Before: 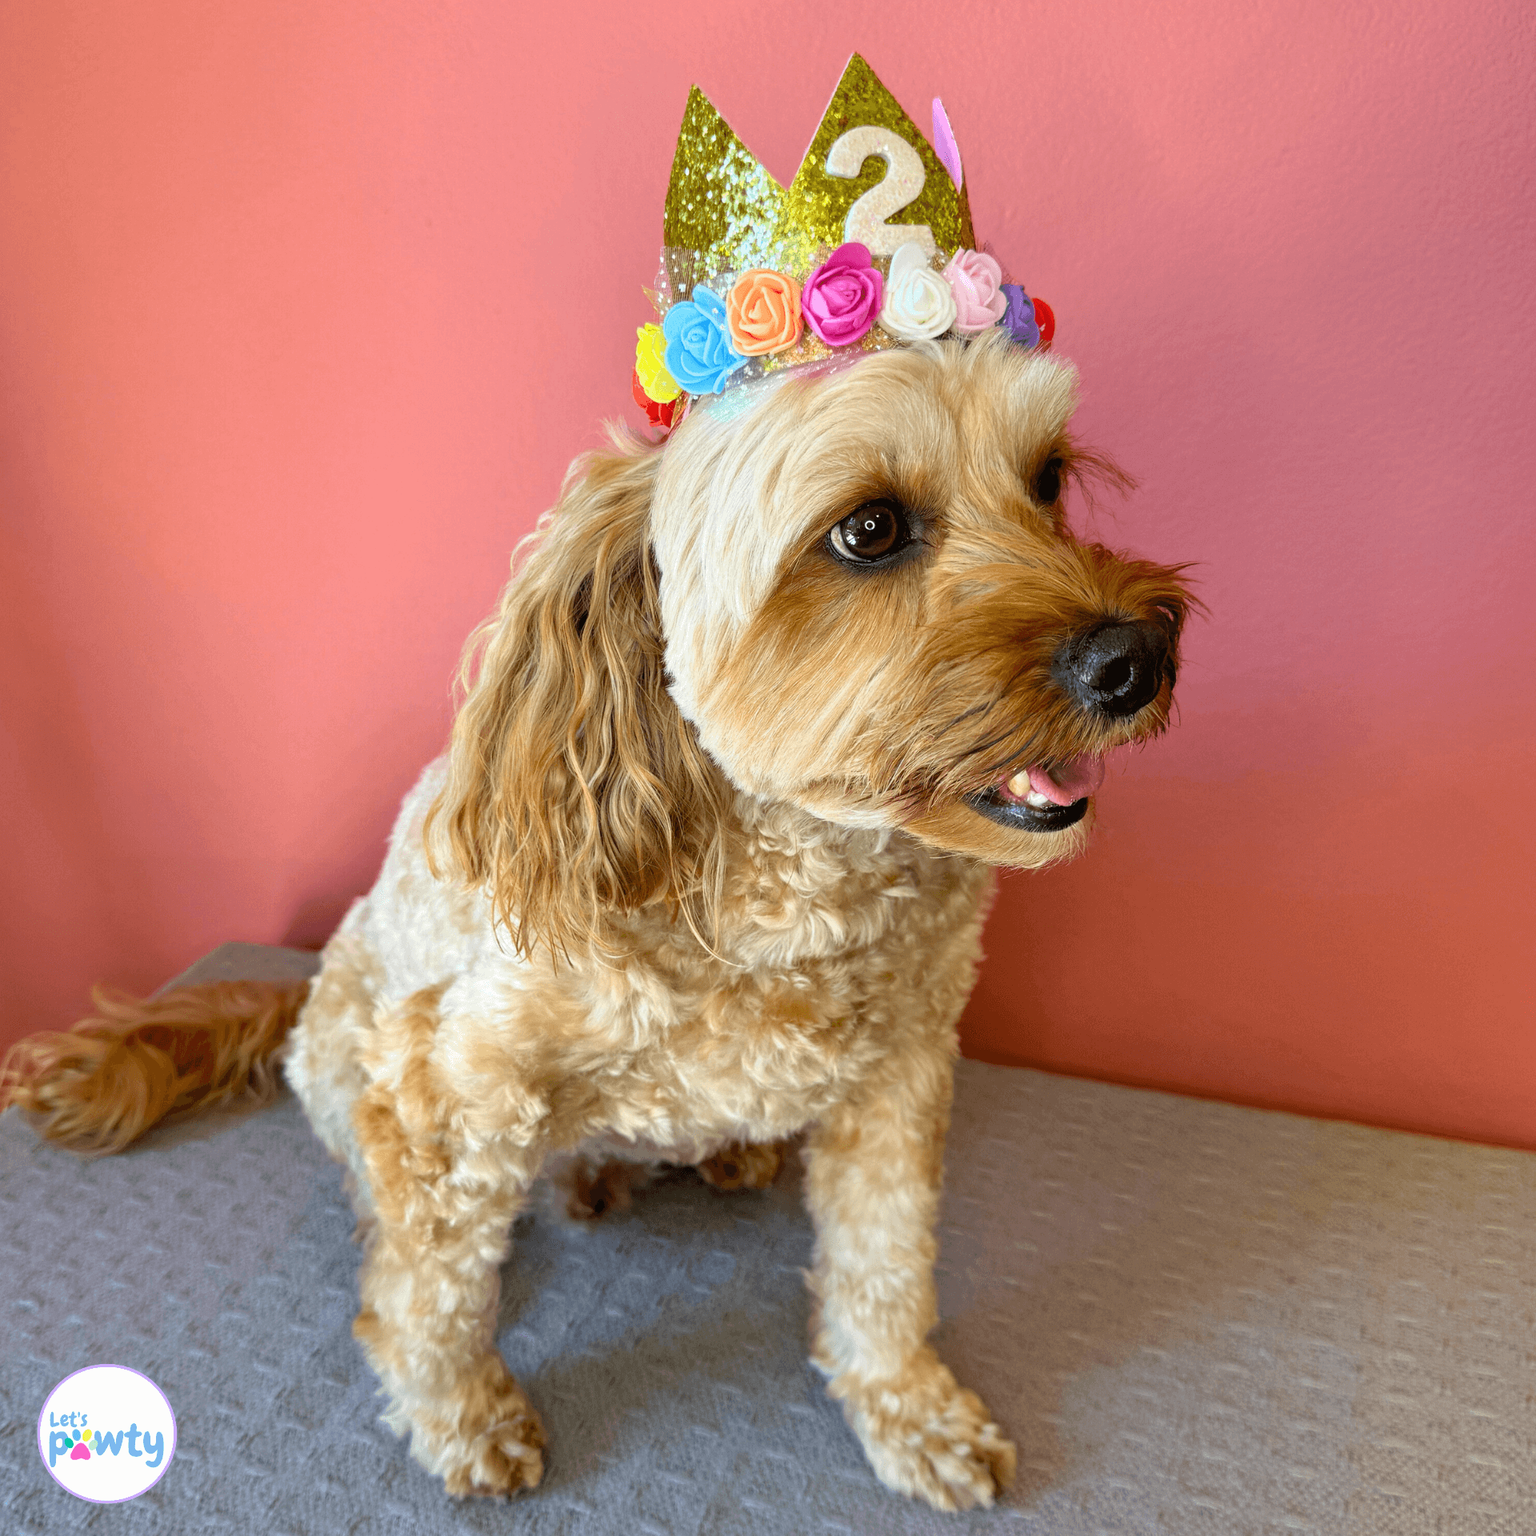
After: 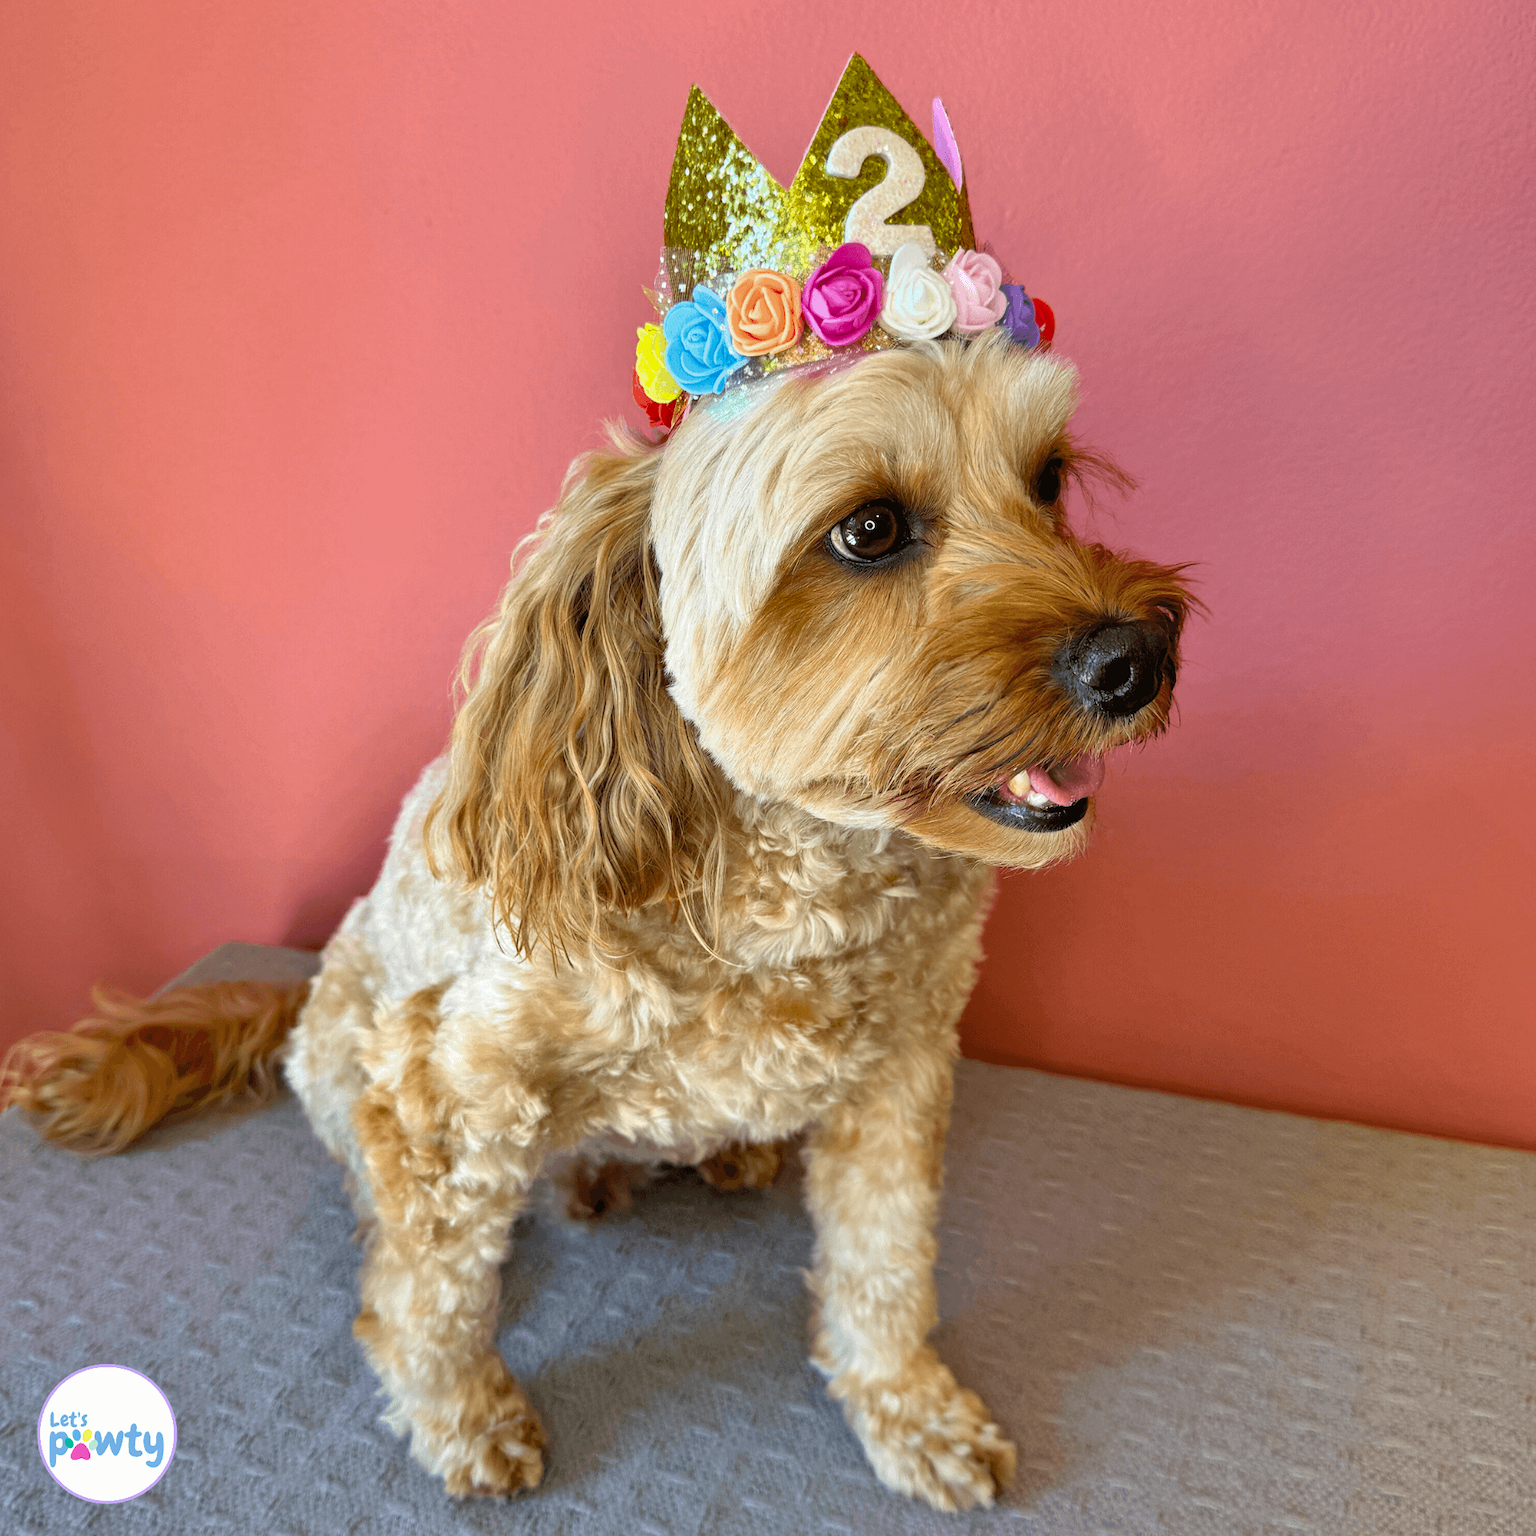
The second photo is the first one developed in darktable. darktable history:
shadows and highlights: shadows 61.24, soften with gaussian
